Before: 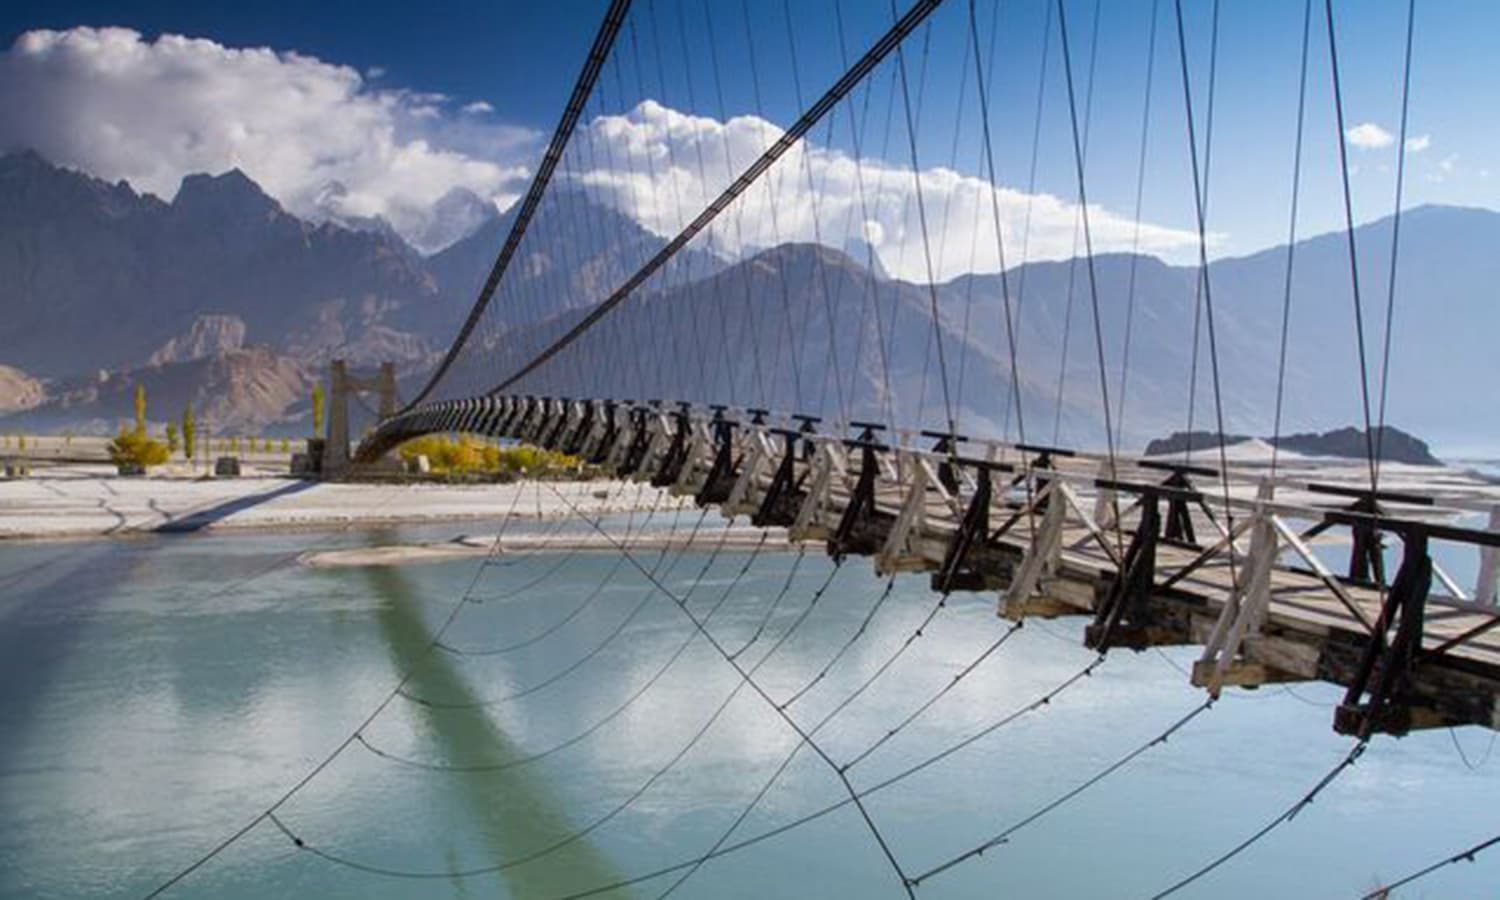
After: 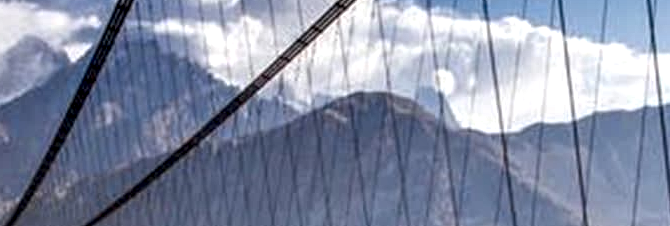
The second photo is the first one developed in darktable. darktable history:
crop: left 28.64%, top 16.832%, right 26.637%, bottom 58.055%
local contrast: highlights 19%, detail 186%
